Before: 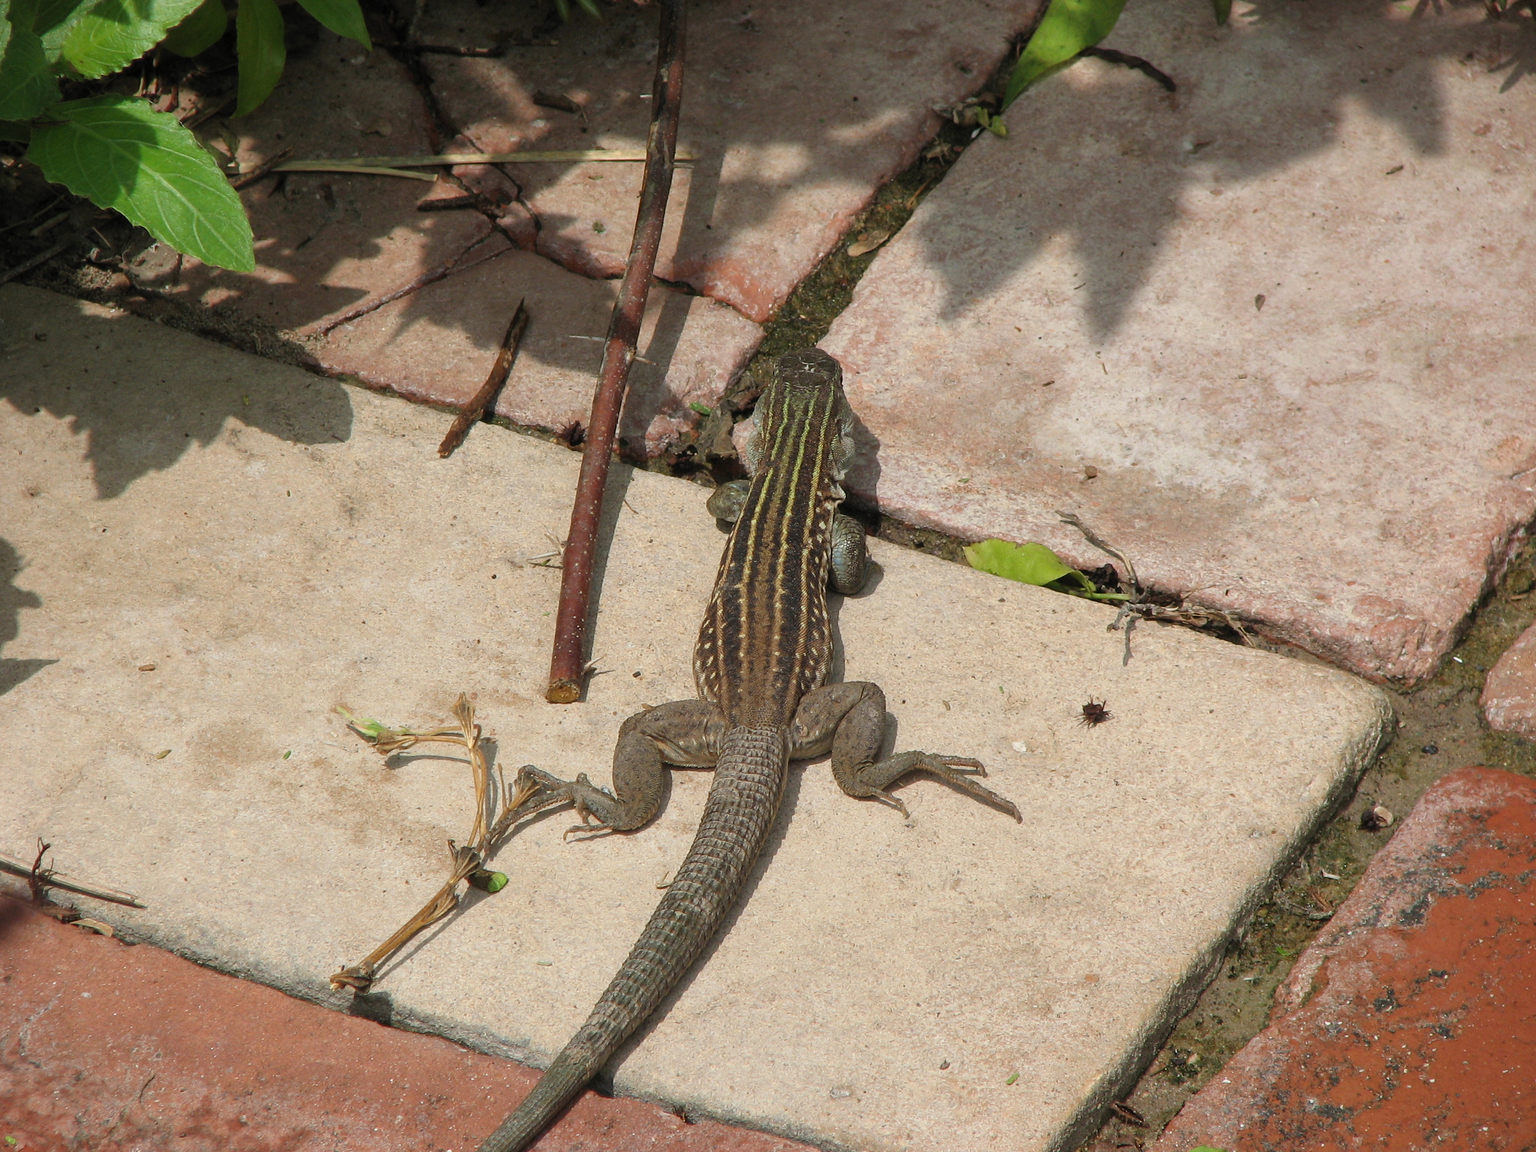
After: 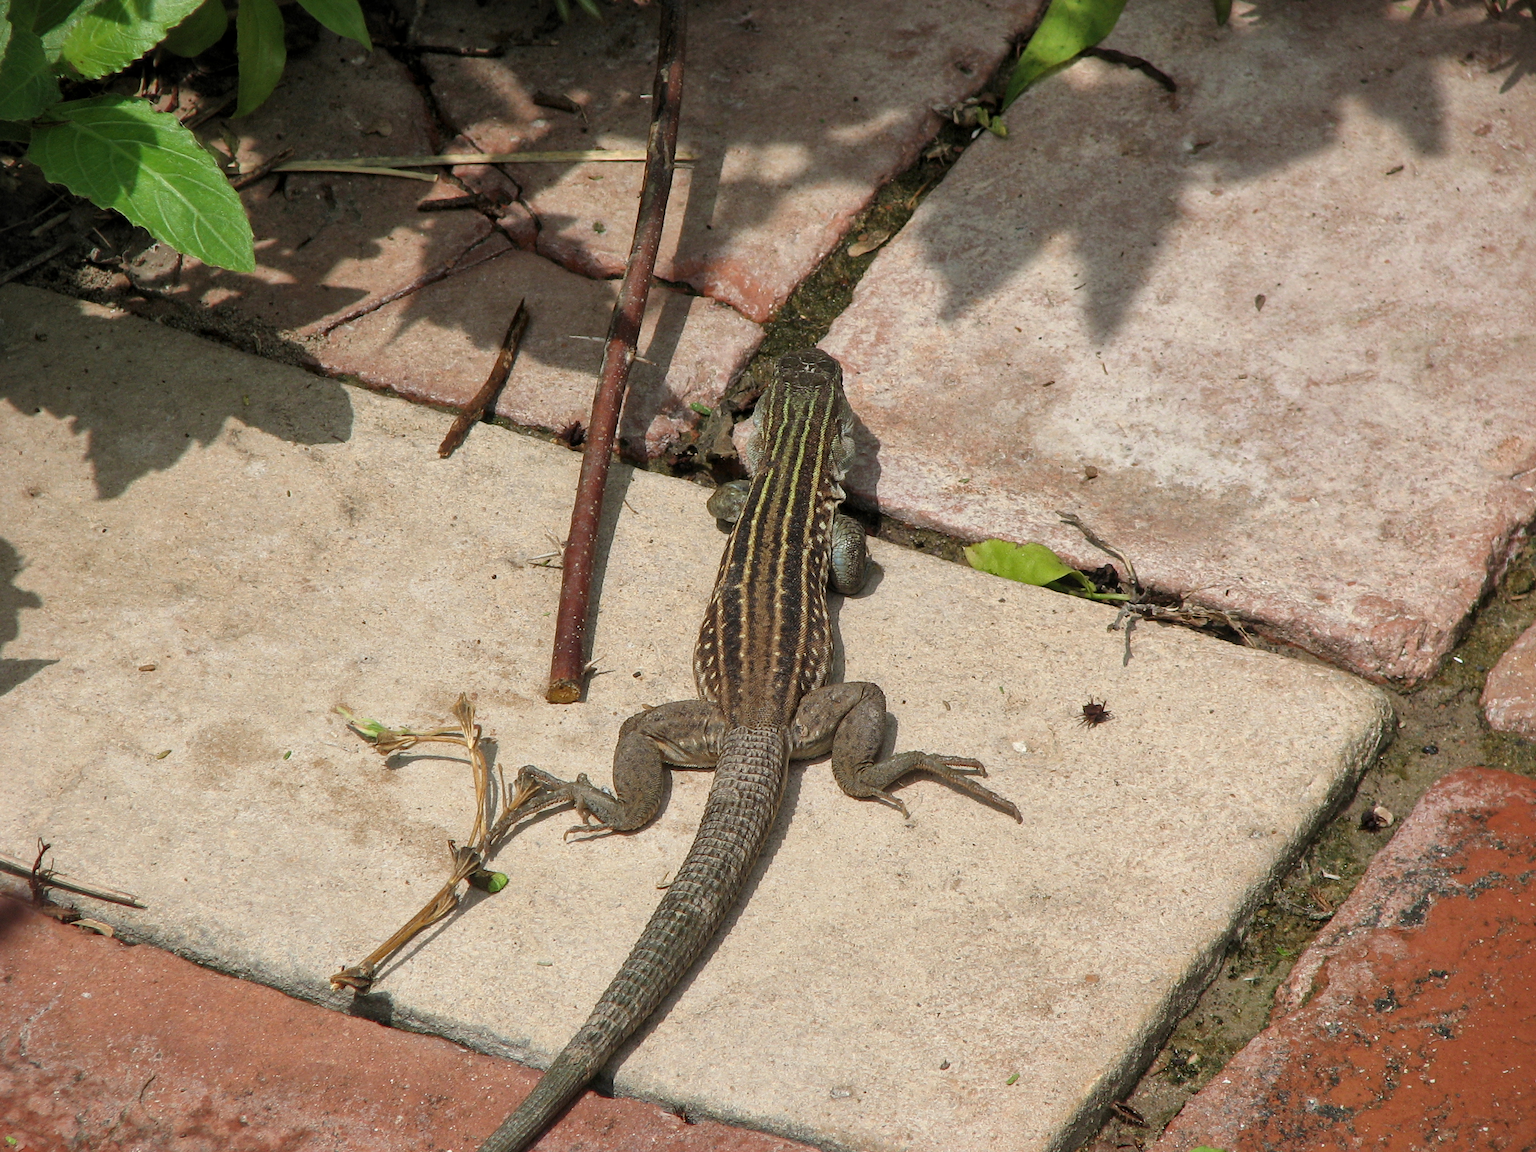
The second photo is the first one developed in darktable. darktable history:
local contrast: mode bilateral grid, contrast 21, coarseness 49, detail 130%, midtone range 0.2
